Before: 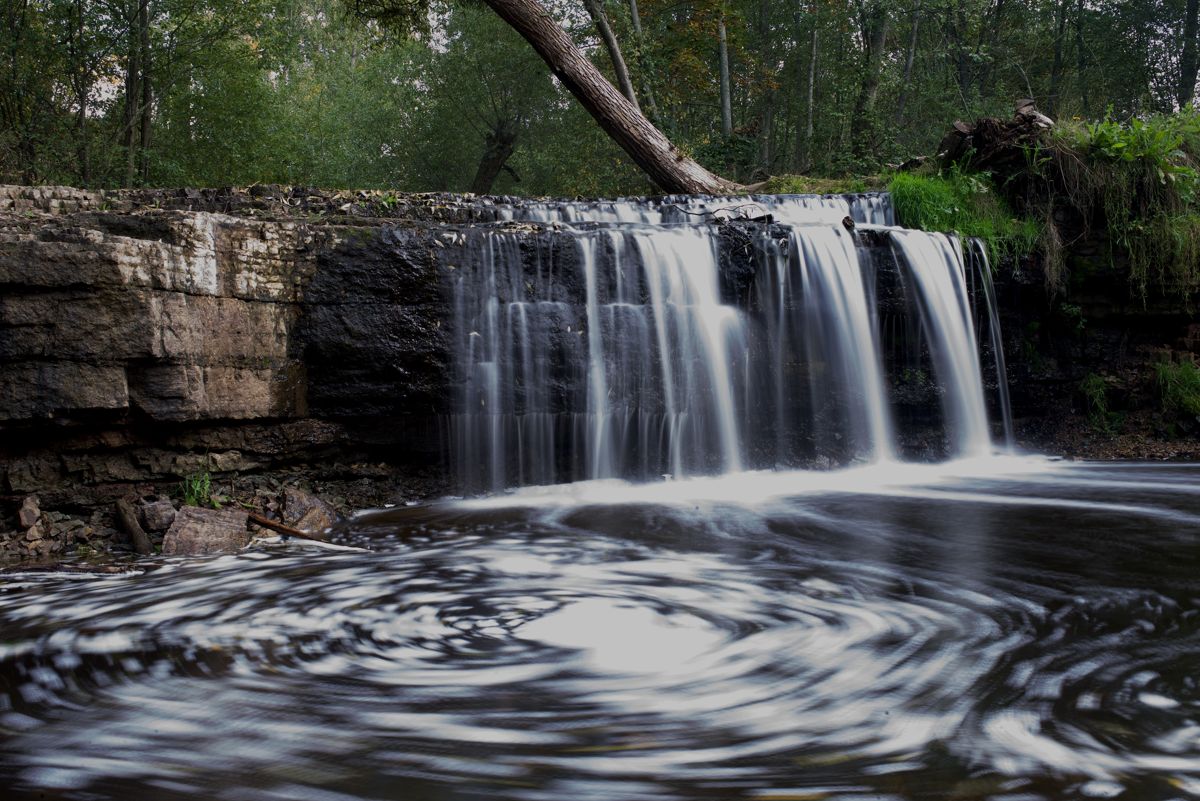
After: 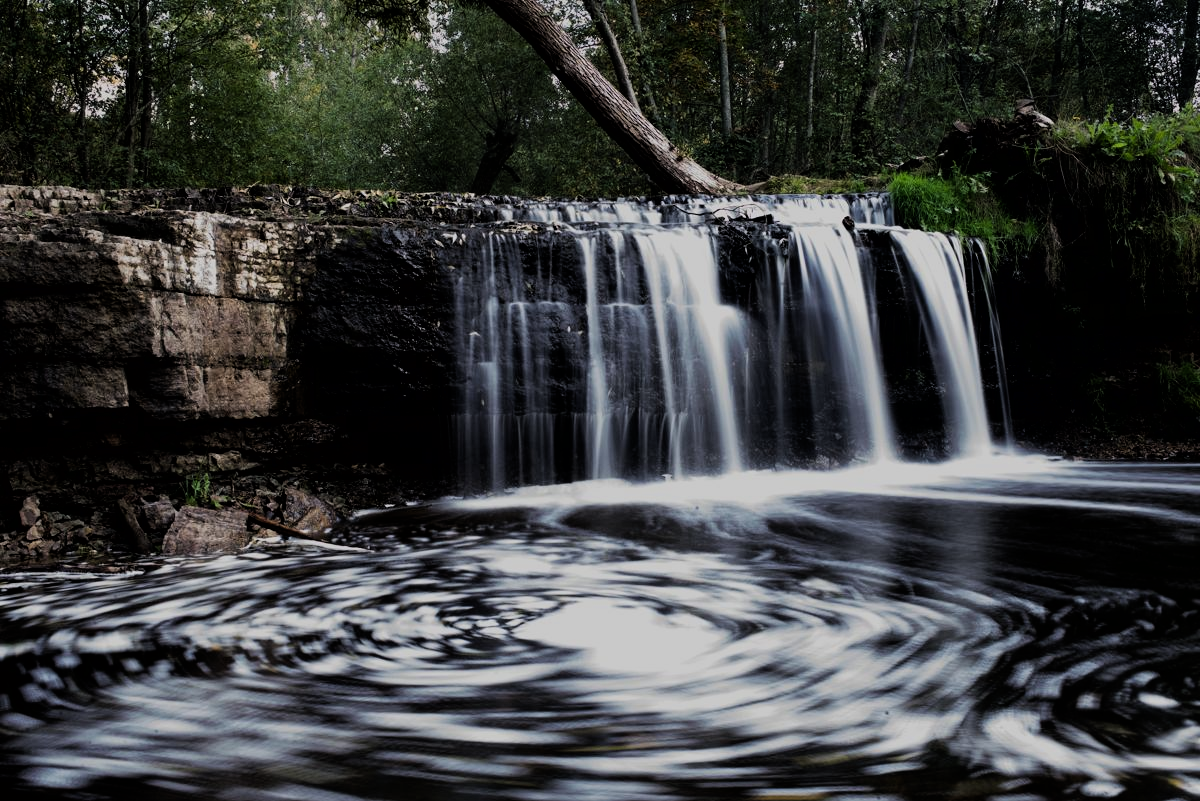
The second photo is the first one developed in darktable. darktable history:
bloom: size 9%, threshold 100%, strength 7%
filmic rgb: black relative exposure -16 EV, white relative exposure 6.29 EV, hardness 5.1, contrast 1.35
